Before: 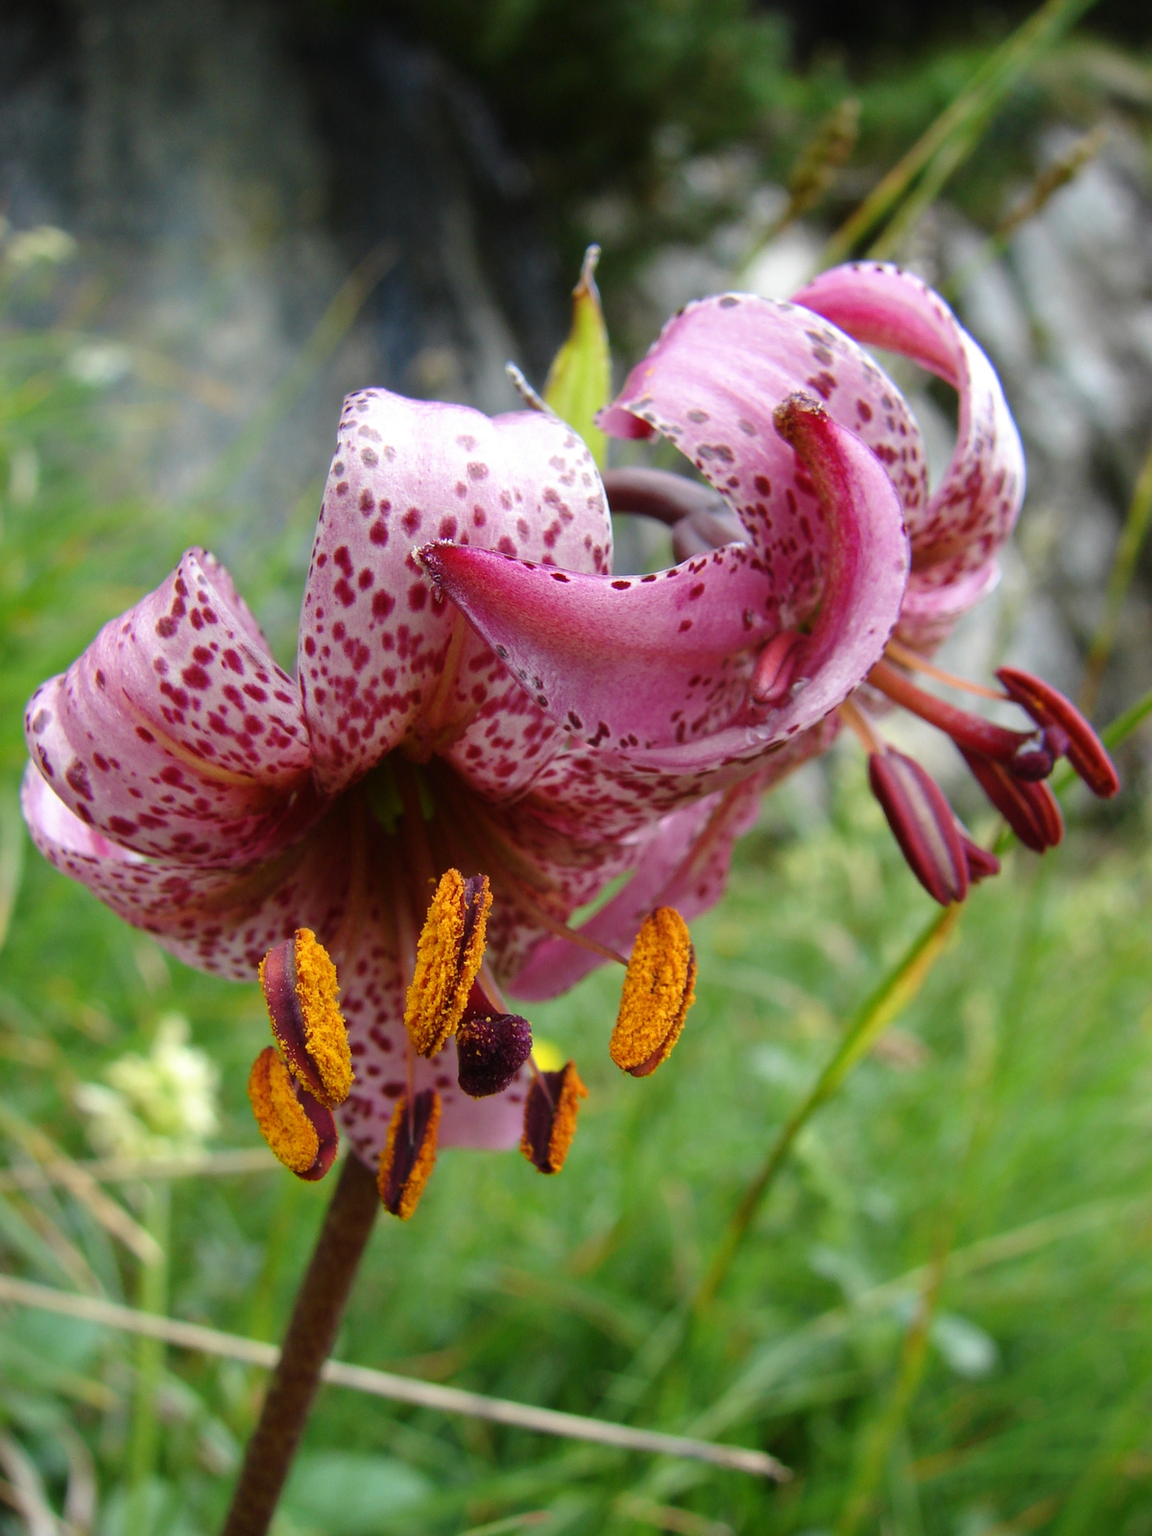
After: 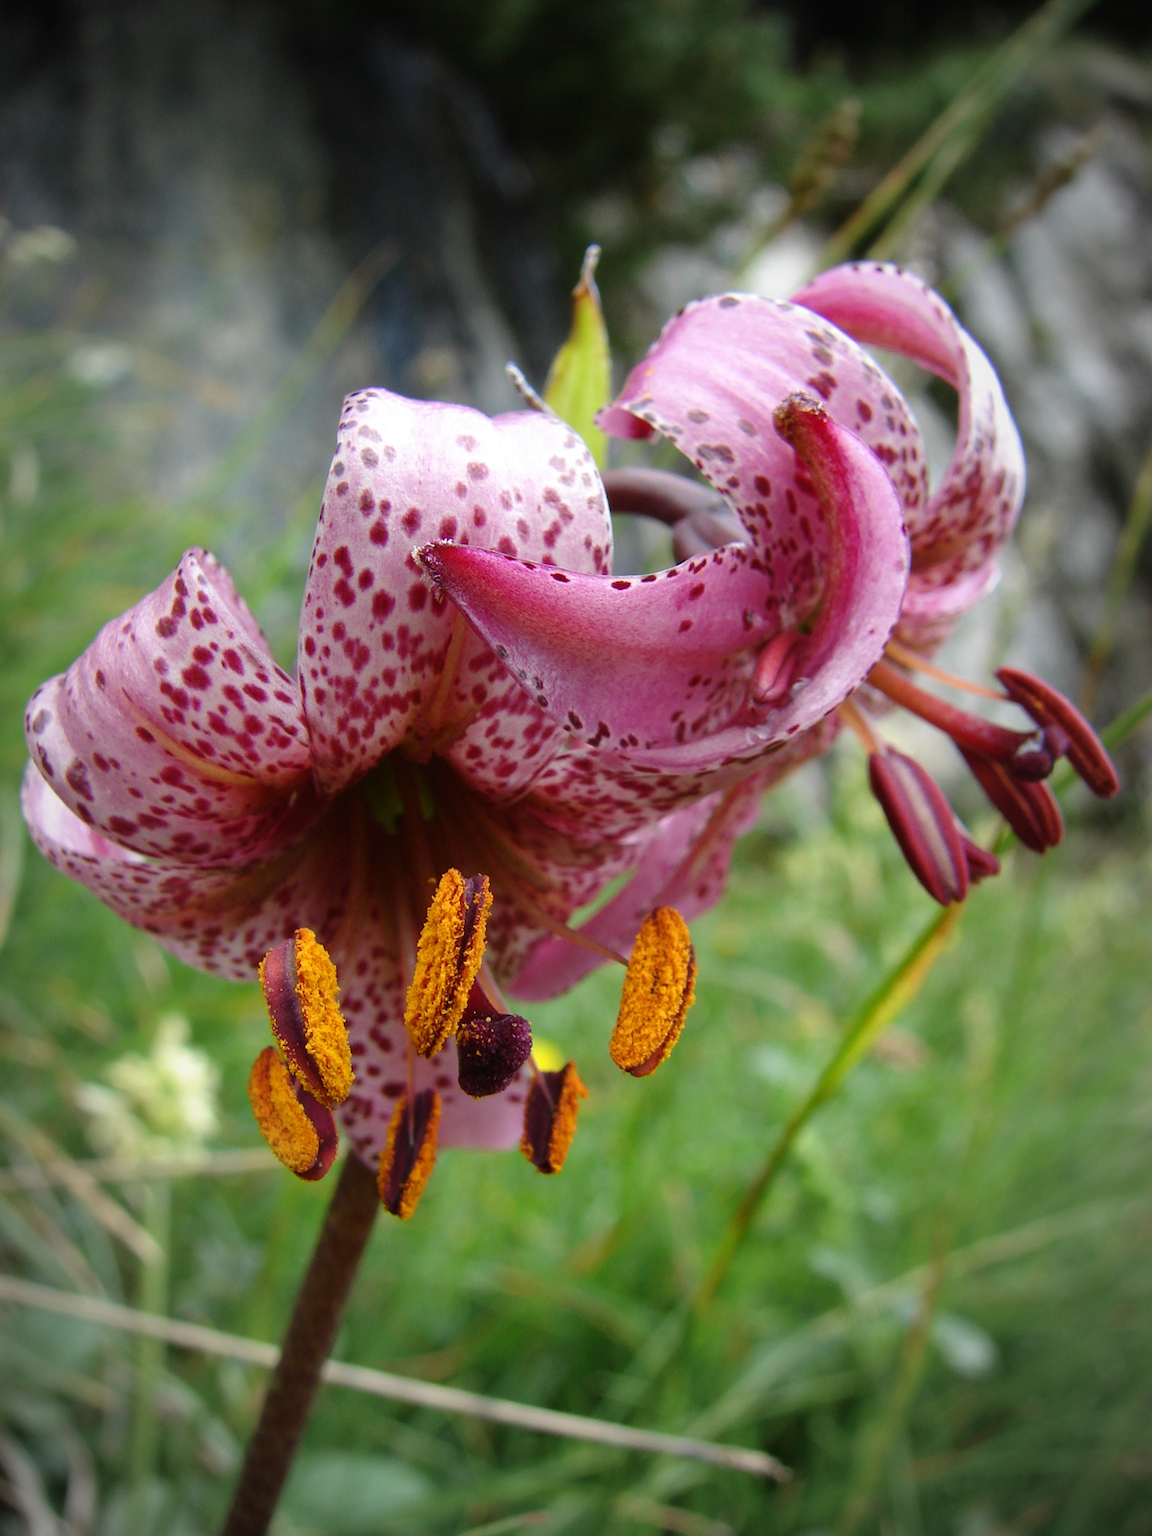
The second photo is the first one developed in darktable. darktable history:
vignetting: fall-off start 67.49%, fall-off radius 66.86%, automatic ratio true
